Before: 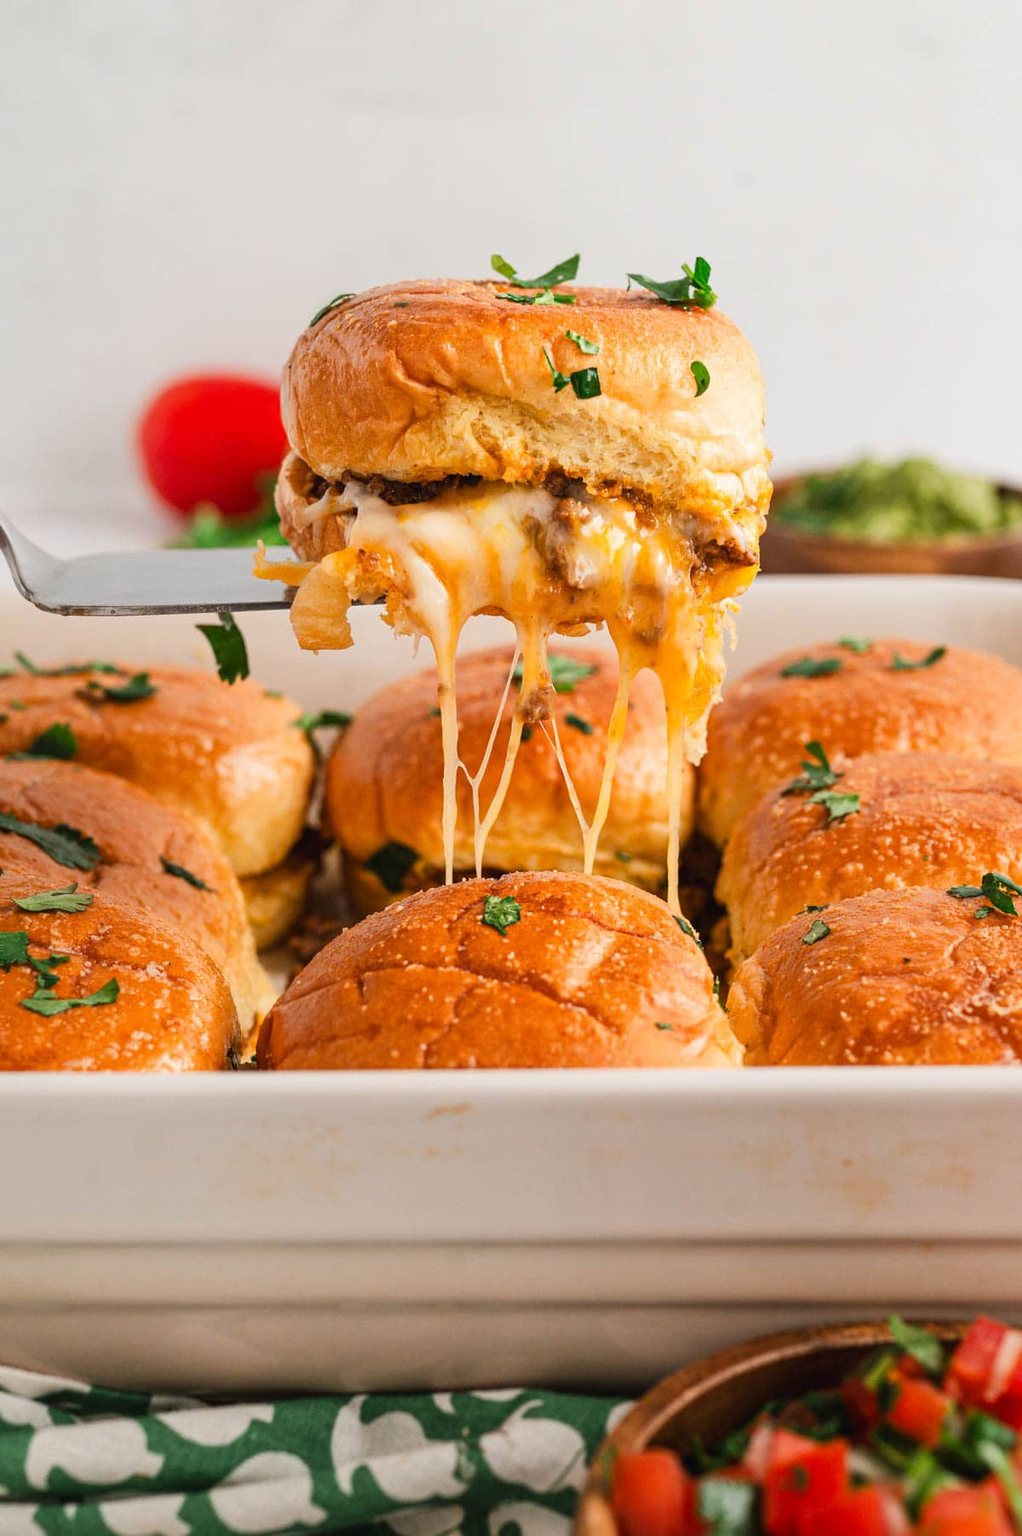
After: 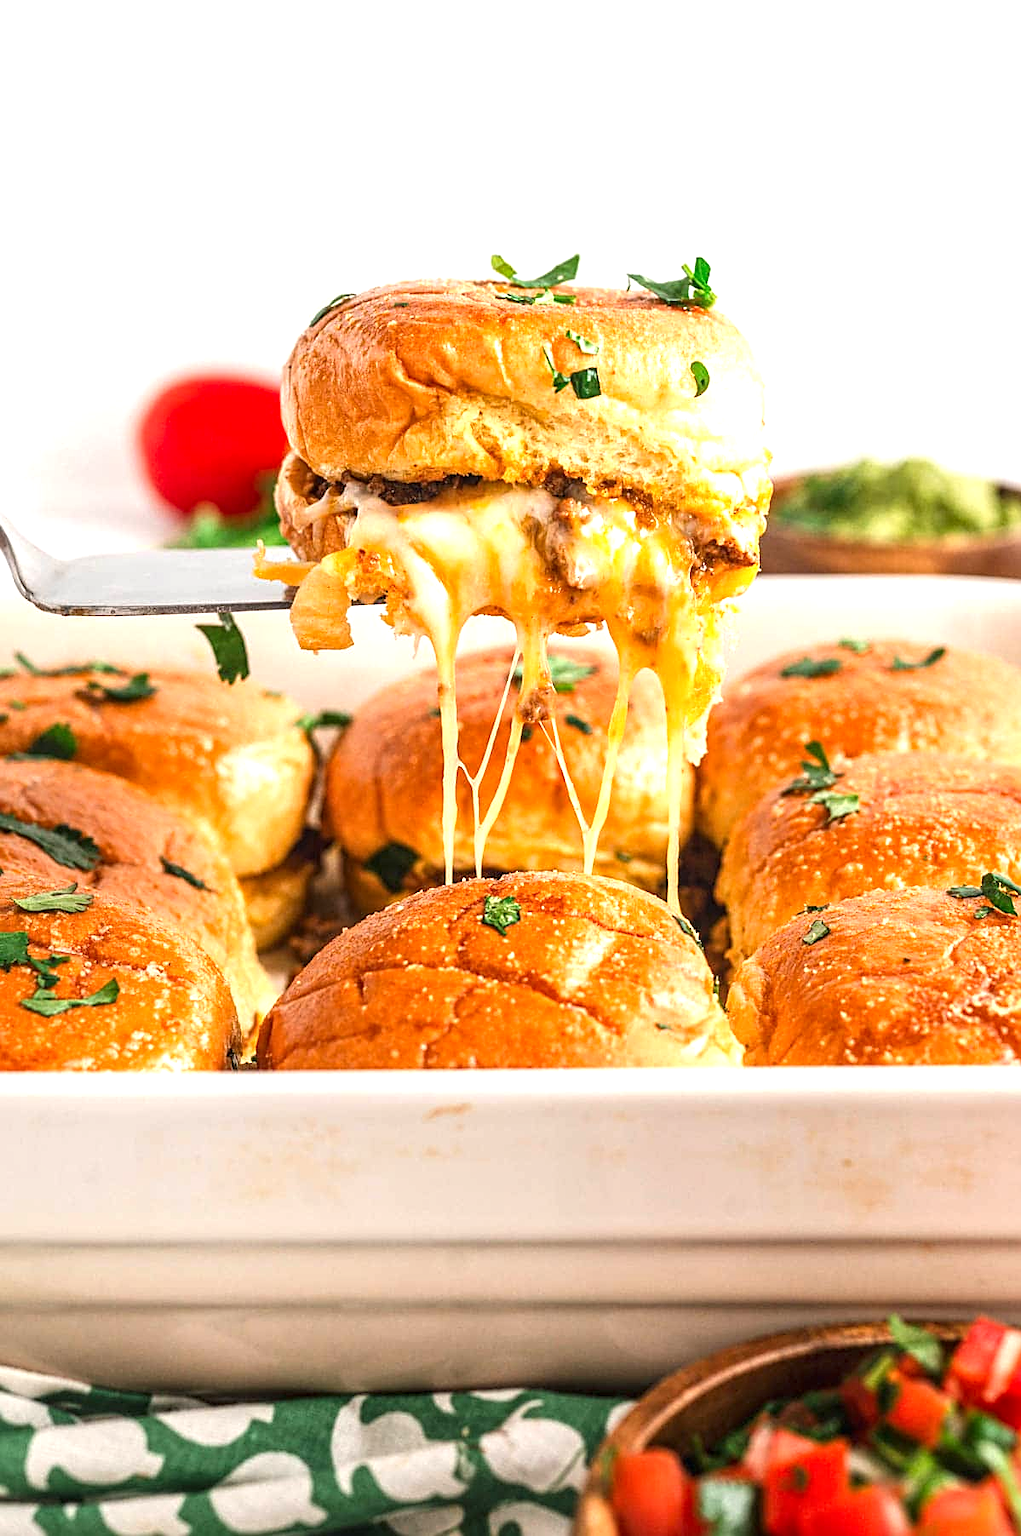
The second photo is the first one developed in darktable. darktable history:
sharpen: on, module defaults
exposure: exposure 0.785 EV, compensate highlight preservation false
local contrast: on, module defaults
